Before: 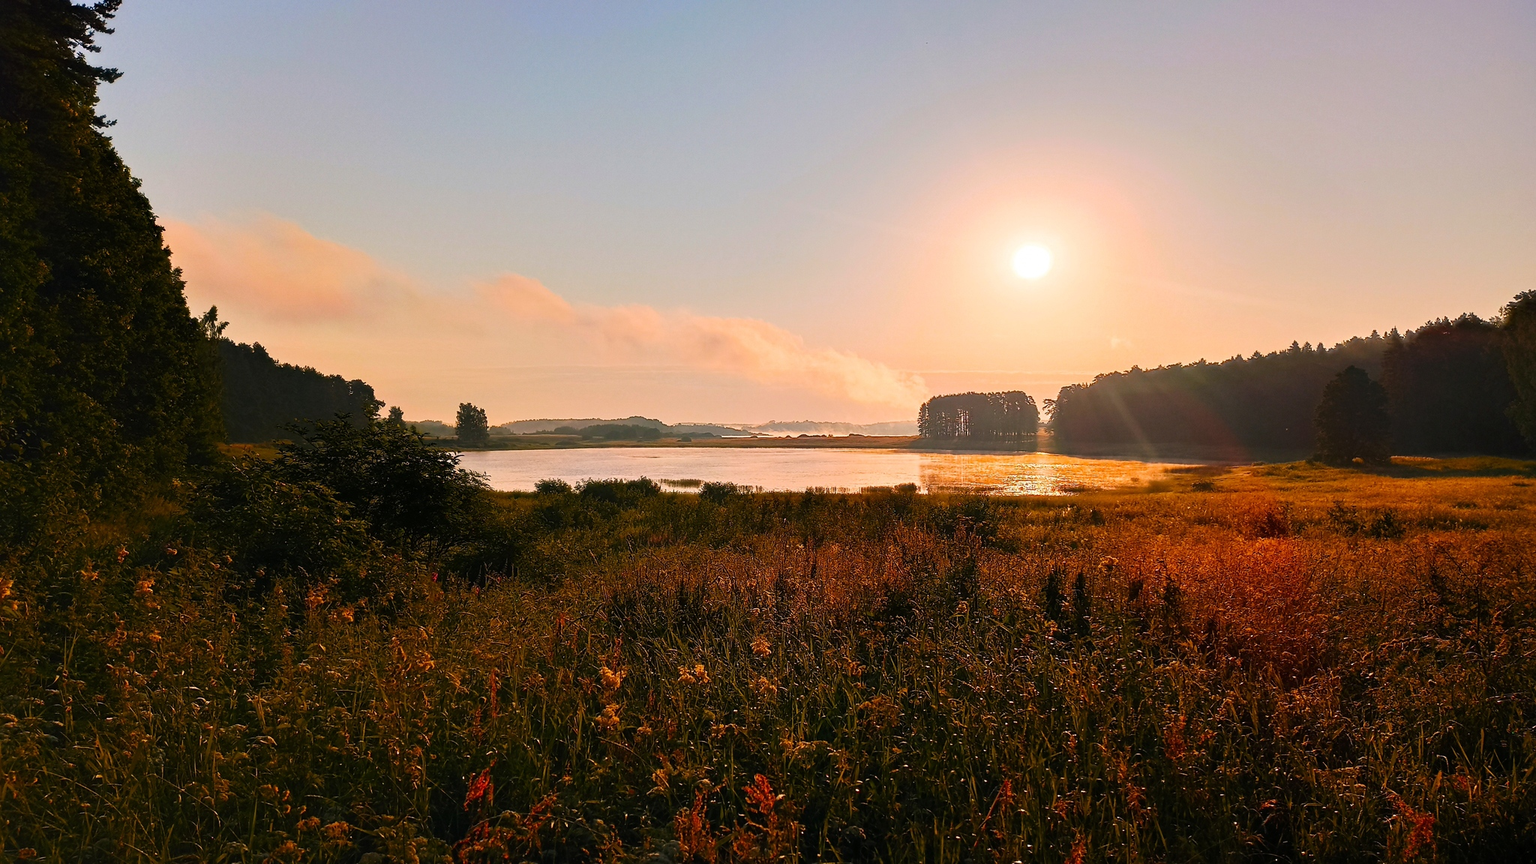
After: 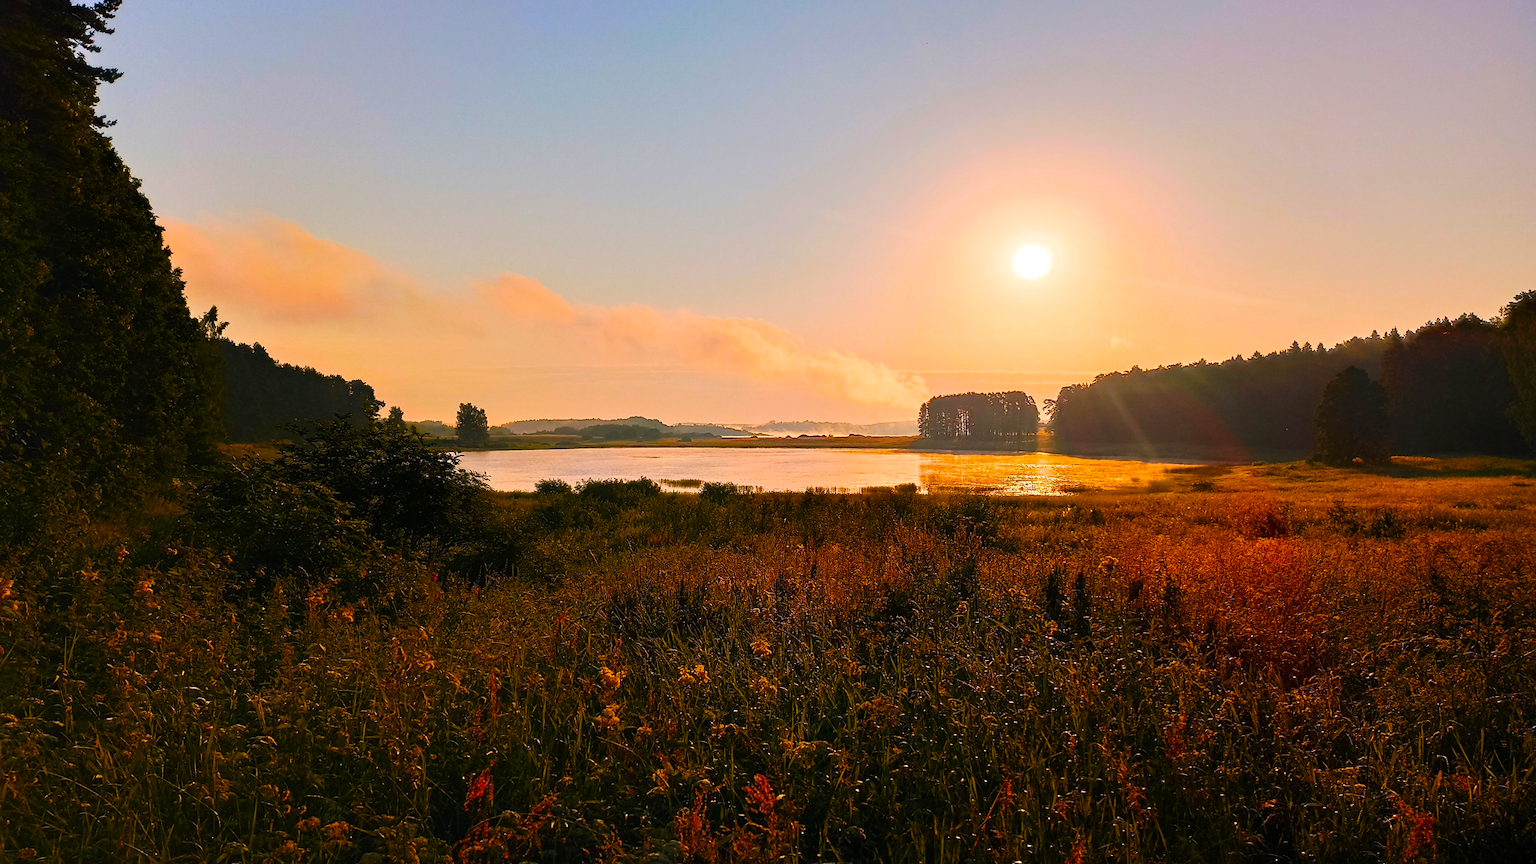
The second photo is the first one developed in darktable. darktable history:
color balance rgb: shadows lift › luminance -9.559%, perceptual saturation grading › global saturation 29.918%, global vibrance 20%
